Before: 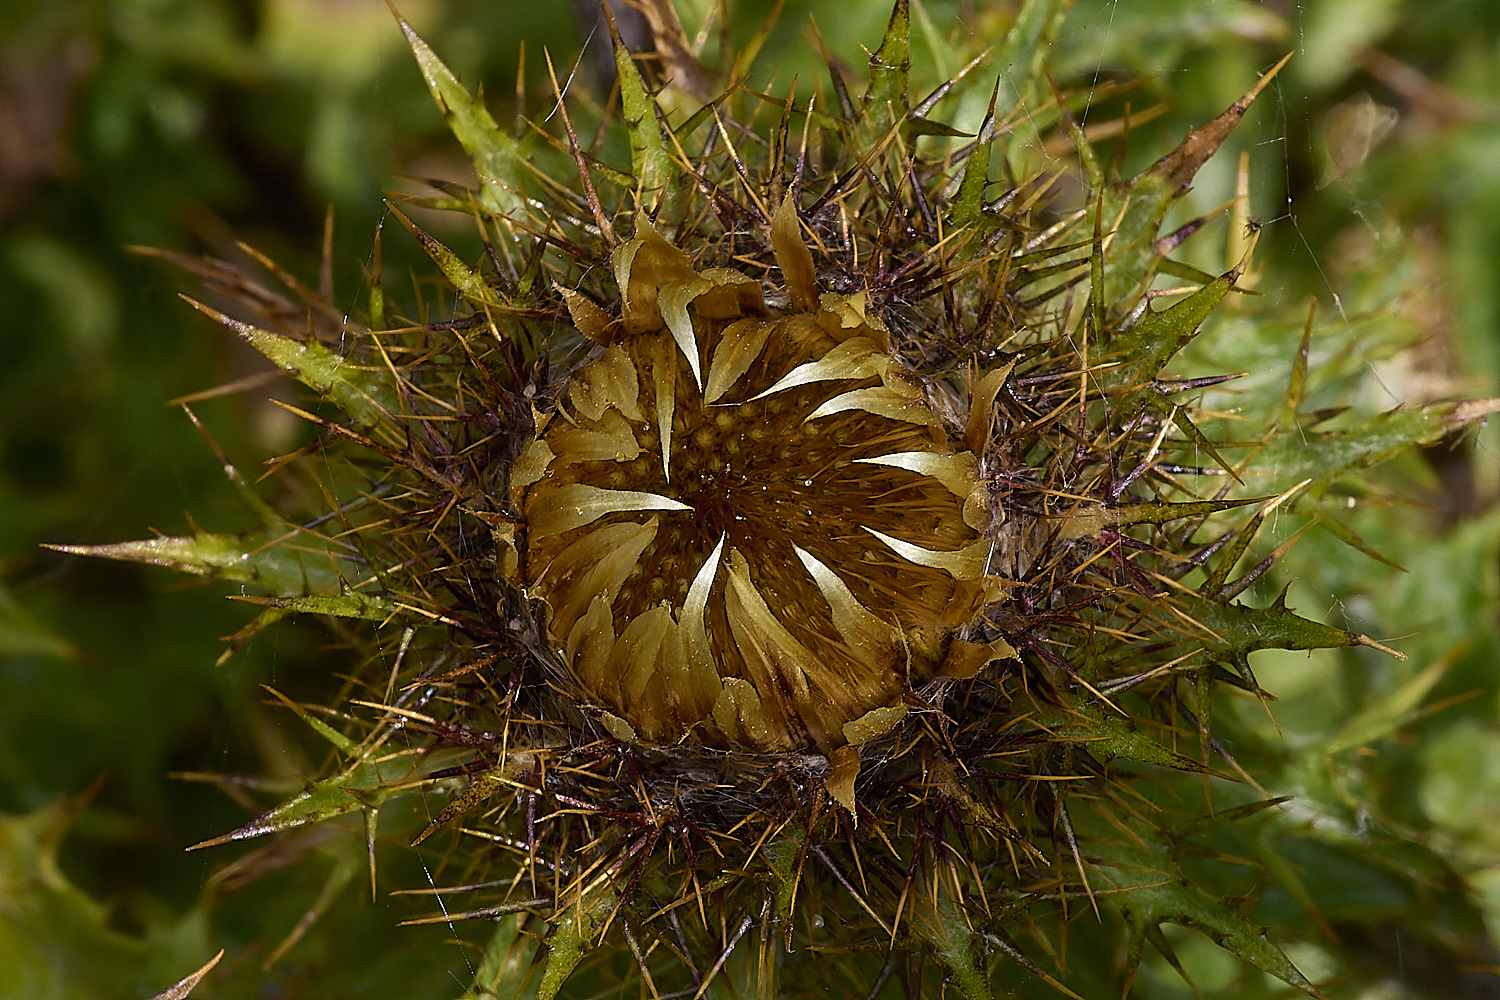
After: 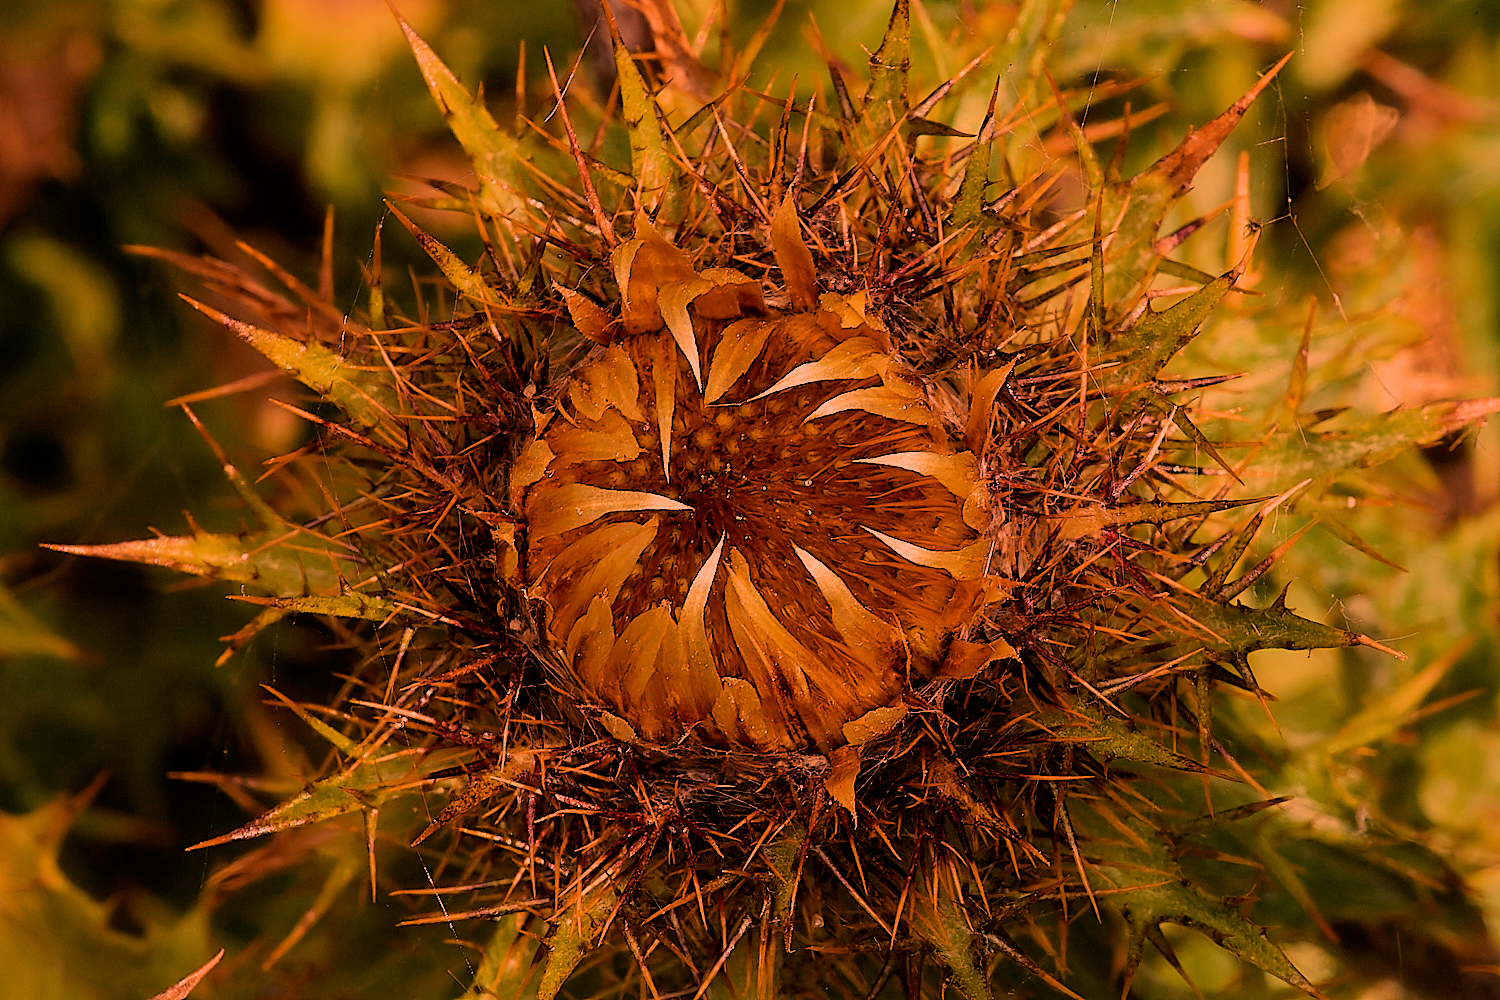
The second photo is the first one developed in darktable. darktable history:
white balance: red 1.467, blue 0.684
filmic rgb: black relative exposure -7.15 EV, white relative exposure 5.36 EV, hardness 3.02, color science v6 (2022)
